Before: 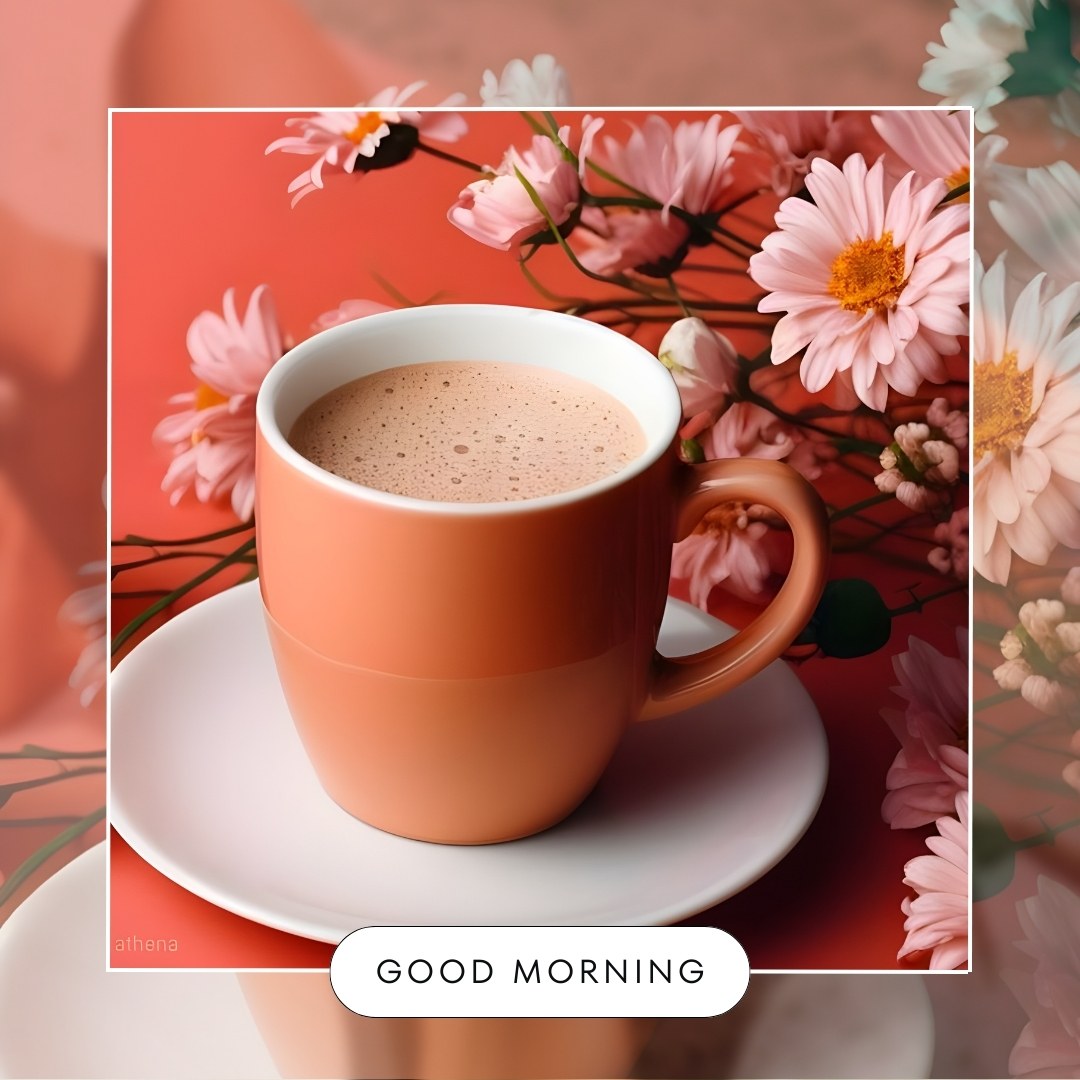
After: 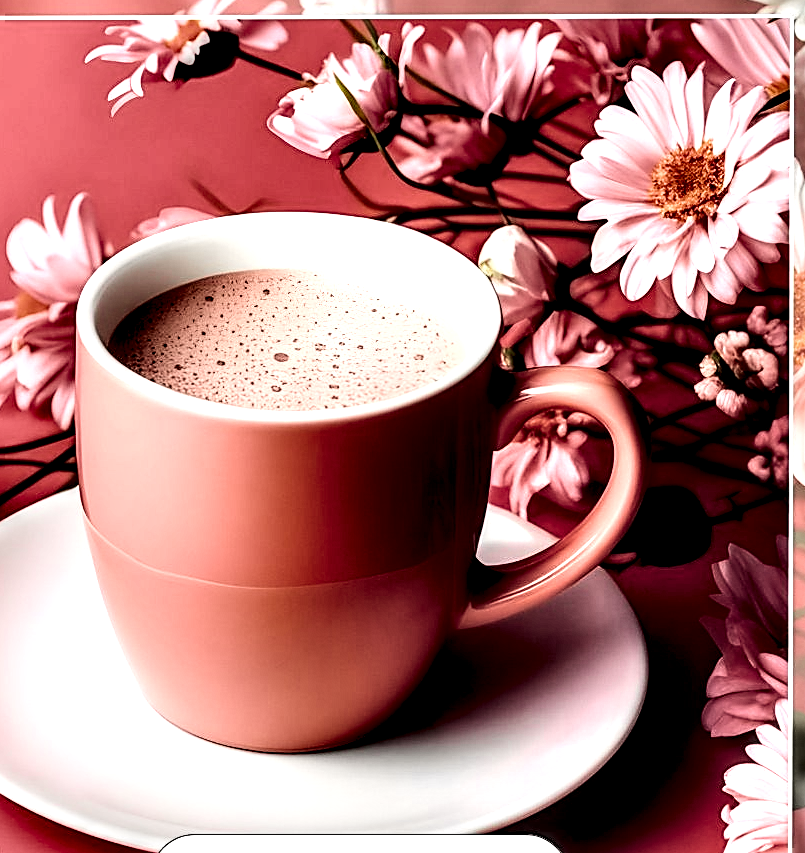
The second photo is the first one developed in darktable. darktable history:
color balance rgb: perceptual saturation grading › global saturation 0.766%, perceptual brilliance grading › global brilliance 14.736%, perceptual brilliance grading › shadows -35.183%, global vibrance 20%
tone equalizer: -7 EV 0.165 EV, -6 EV 0.589 EV, -5 EV 1.15 EV, -4 EV 1.32 EV, -3 EV 1.14 EV, -2 EV 0.6 EV, -1 EV 0.149 EV, smoothing diameter 24.86%, edges refinement/feathering 7.11, preserve details guided filter
sharpen: on, module defaults
local contrast: highlights 118%, shadows 43%, detail 293%
filmic rgb: black relative exposure -7.49 EV, white relative exposure 4.84 EV, hardness 3.4, color science v4 (2020)
tone curve: curves: ch0 [(0, 0) (0.087, 0.054) (0.281, 0.245) (0.506, 0.526) (0.8, 0.824) (0.994, 0.955)]; ch1 [(0, 0) (0.27, 0.195) (0.406, 0.435) (0.452, 0.474) (0.495, 0.5) (0.514, 0.508) (0.537, 0.556) (0.654, 0.689) (1, 1)]; ch2 [(0, 0) (0.269, 0.299) (0.459, 0.441) (0.498, 0.499) (0.523, 0.52) (0.551, 0.549) (0.633, 0.625) (0.659, 0.681) (0.718, 0.764) (1, 1)], color space Lab, independent channels, preserve colors none
exposure: black level correction -0.015, compensate exposure bias true, compensate highlight preservation false
crop: left 16.682%, top 8.559%, right 8.525%, bottom 12.444%
